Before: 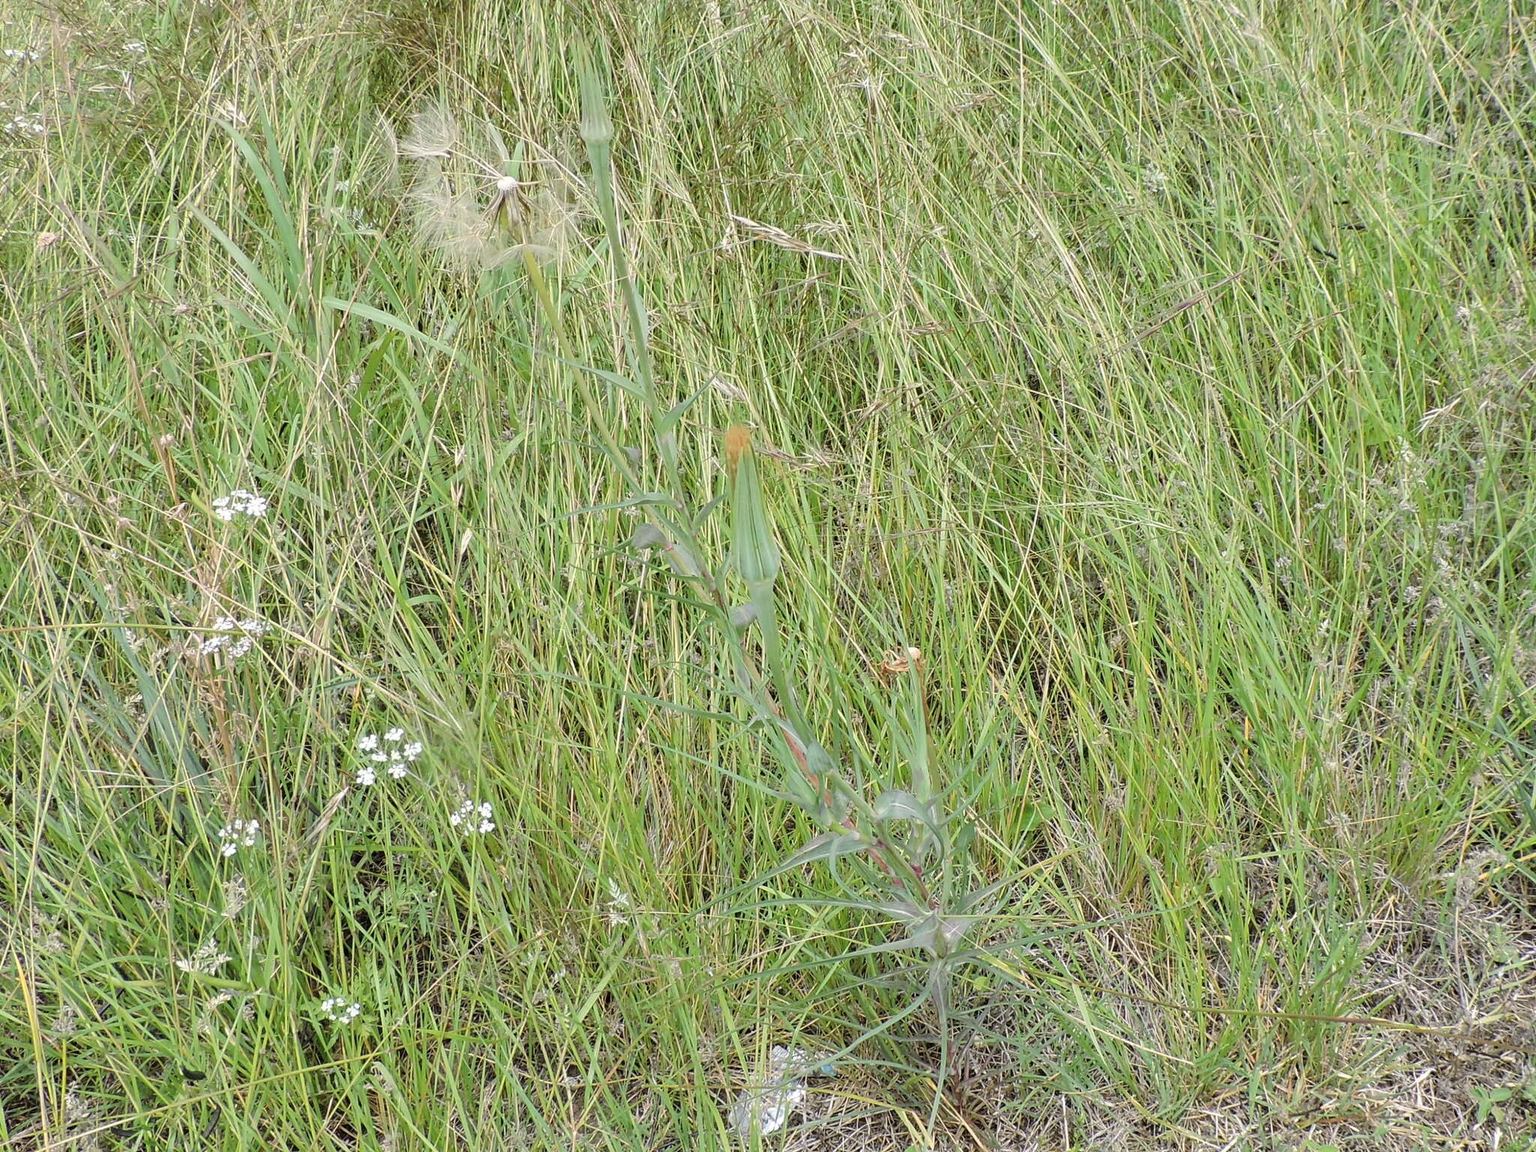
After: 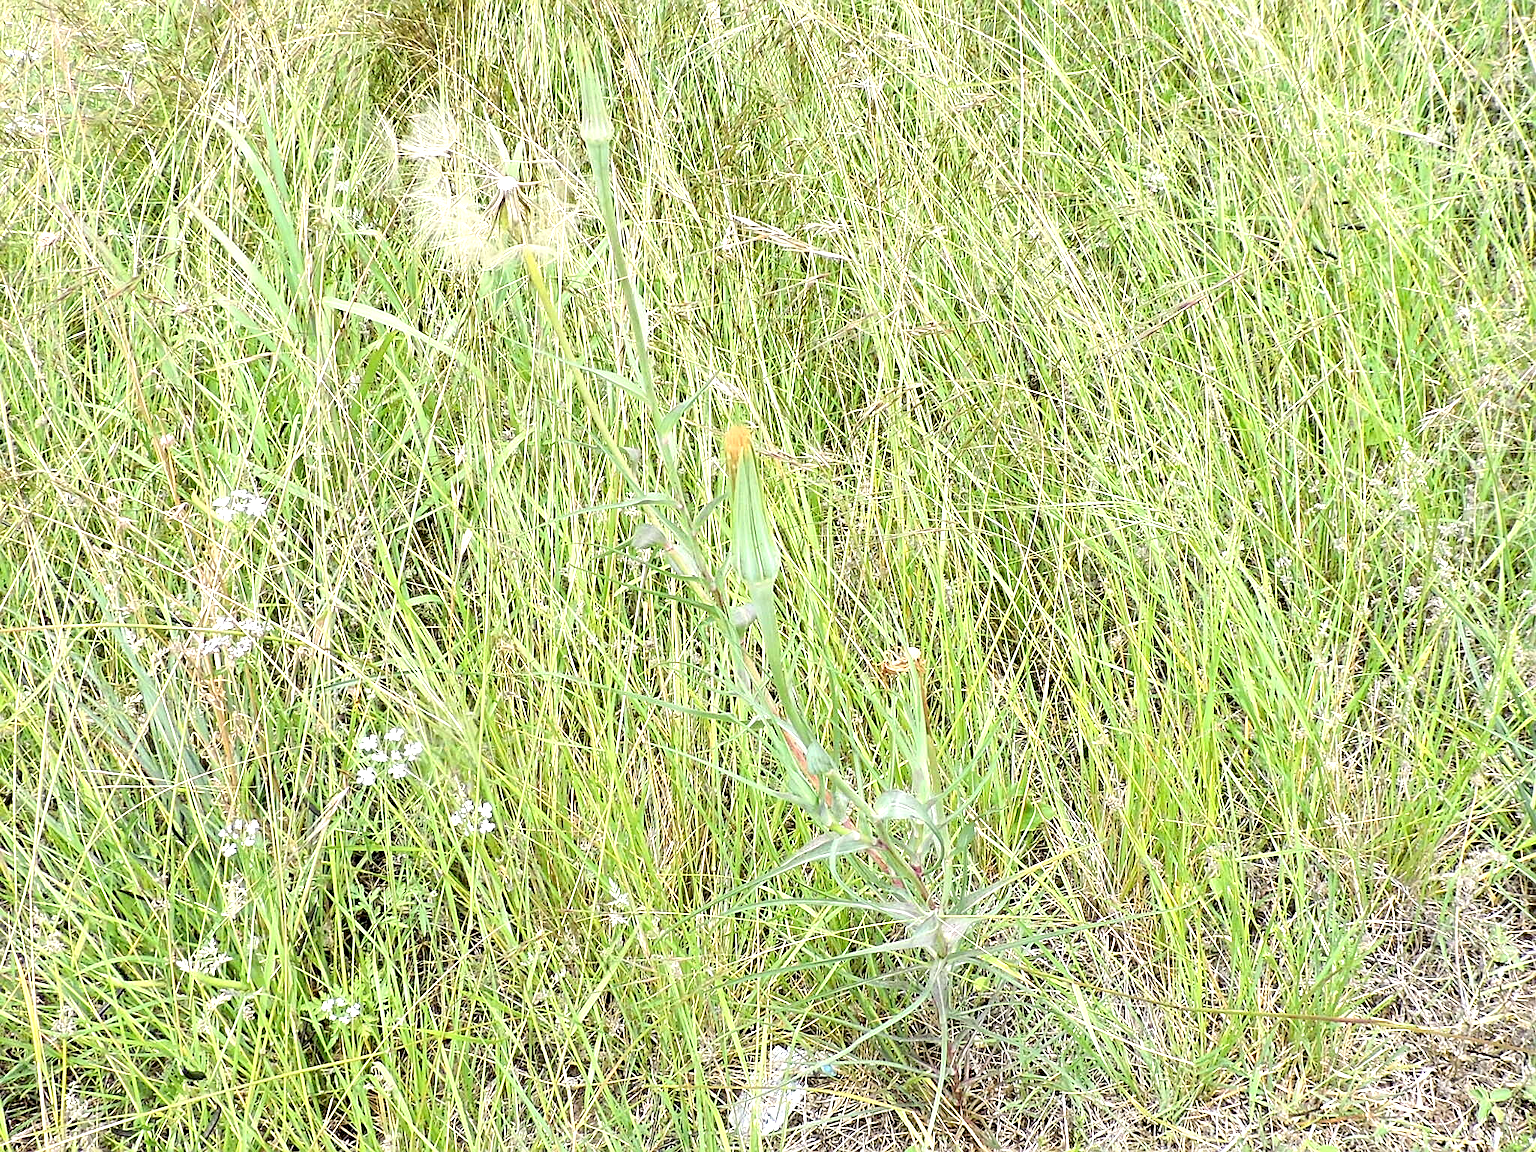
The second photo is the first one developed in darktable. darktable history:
white balance: red 1.009, blue 0.985
sharpen: on, module defaults
exposure: black level correction 0.01, exposure 1 EV, compensate highlight preservation false
